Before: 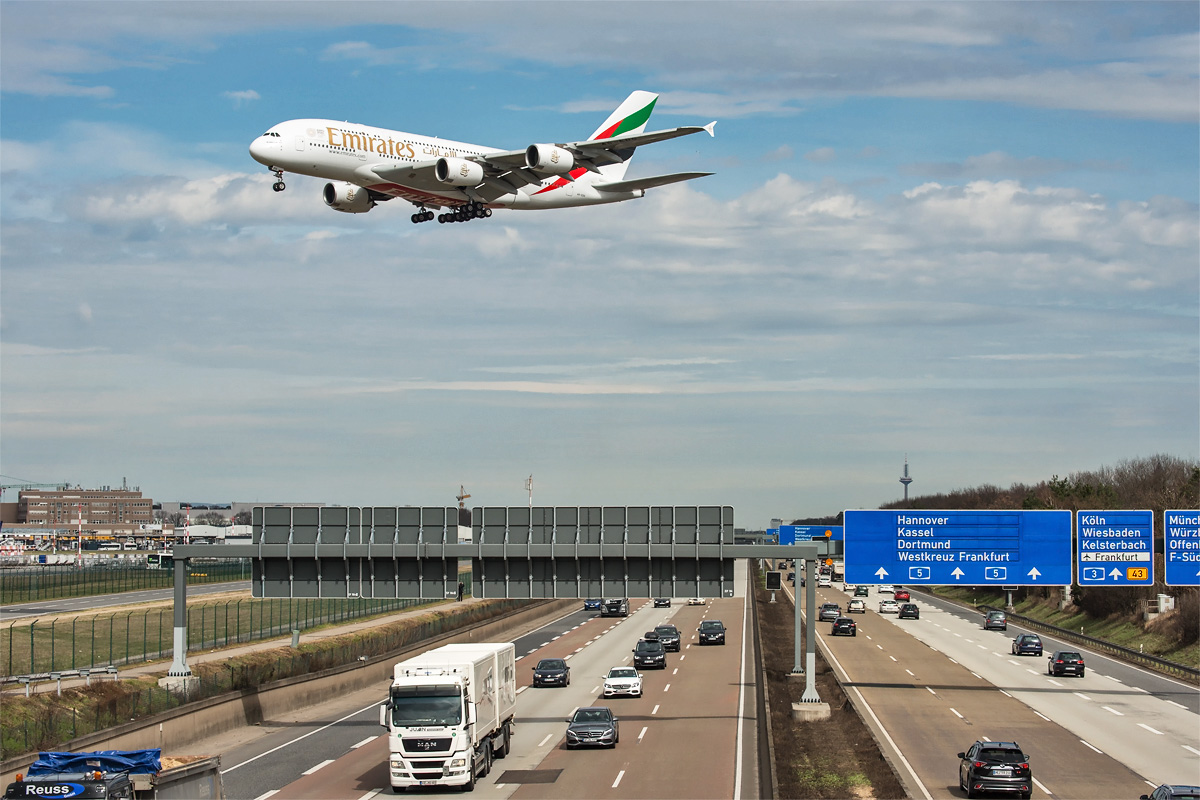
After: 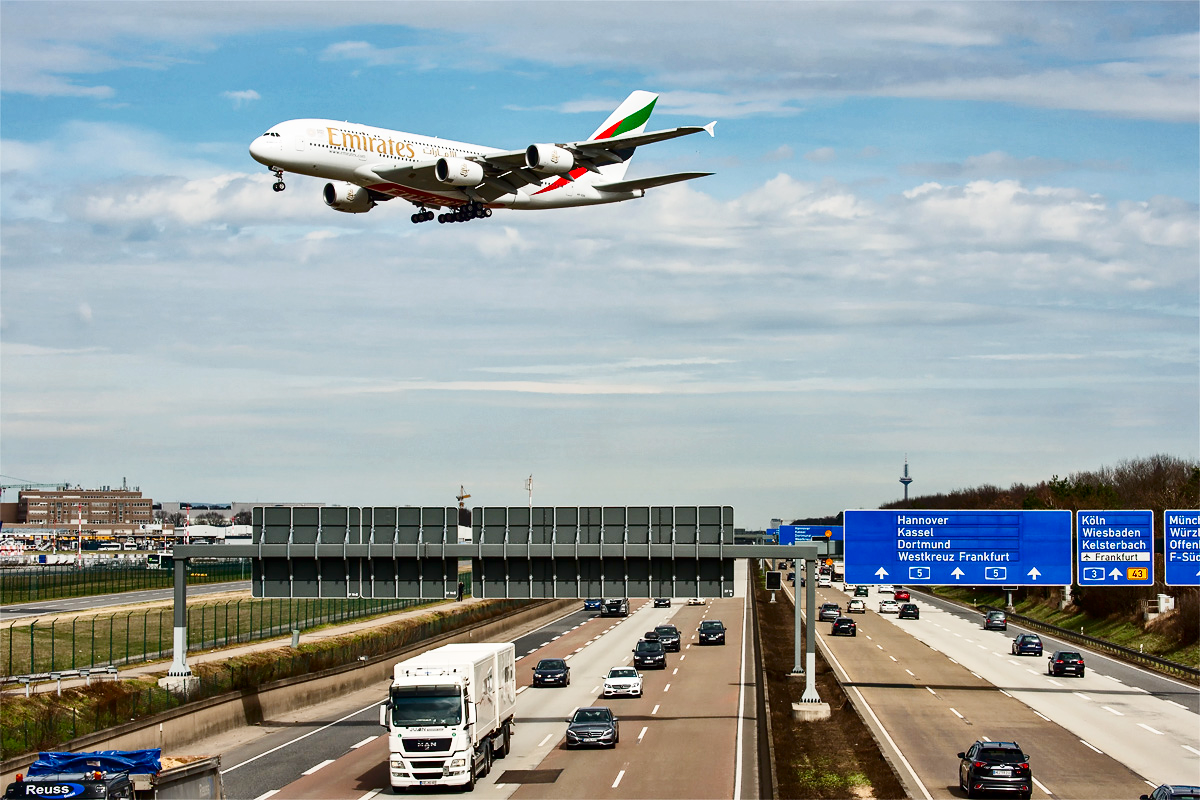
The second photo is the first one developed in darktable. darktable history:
exposure: compensate highlight preservation false
contrast brightness saturation: contrast 0.22, brightness -0.19, saturation 0.24
tone curve: curves: ch0 [(0, 0) (0.003, 0.004) (0.011, 0.015) (0.025, 0.033) (0.044, 0.059) (0.069, 0.093) (0.1, 0.133) (0.136, 0.182) (0.177, 0.237) (0.224, 0.3) (0.277, 0.369) (0.335, 0.437) (0.399, 0.511) (0.468, 0.584) (0.543, 0.656) (0.623, 0.729) (0.709, 0.8) (0.801, 0.872) (0.898, 0.935) (1, 1)], preserve colors none
